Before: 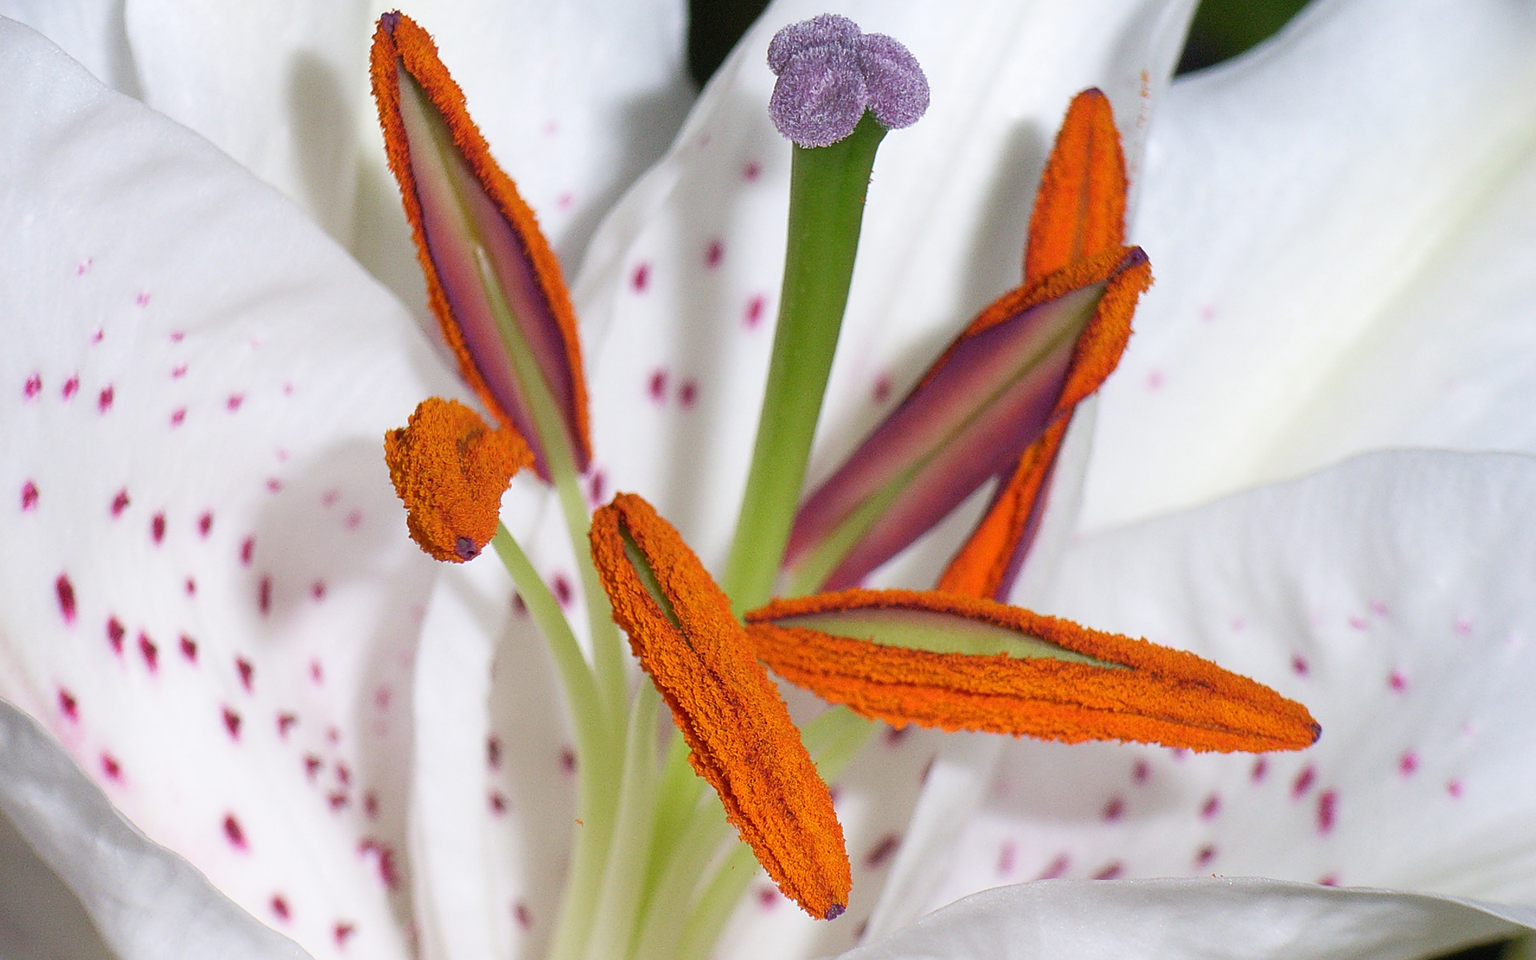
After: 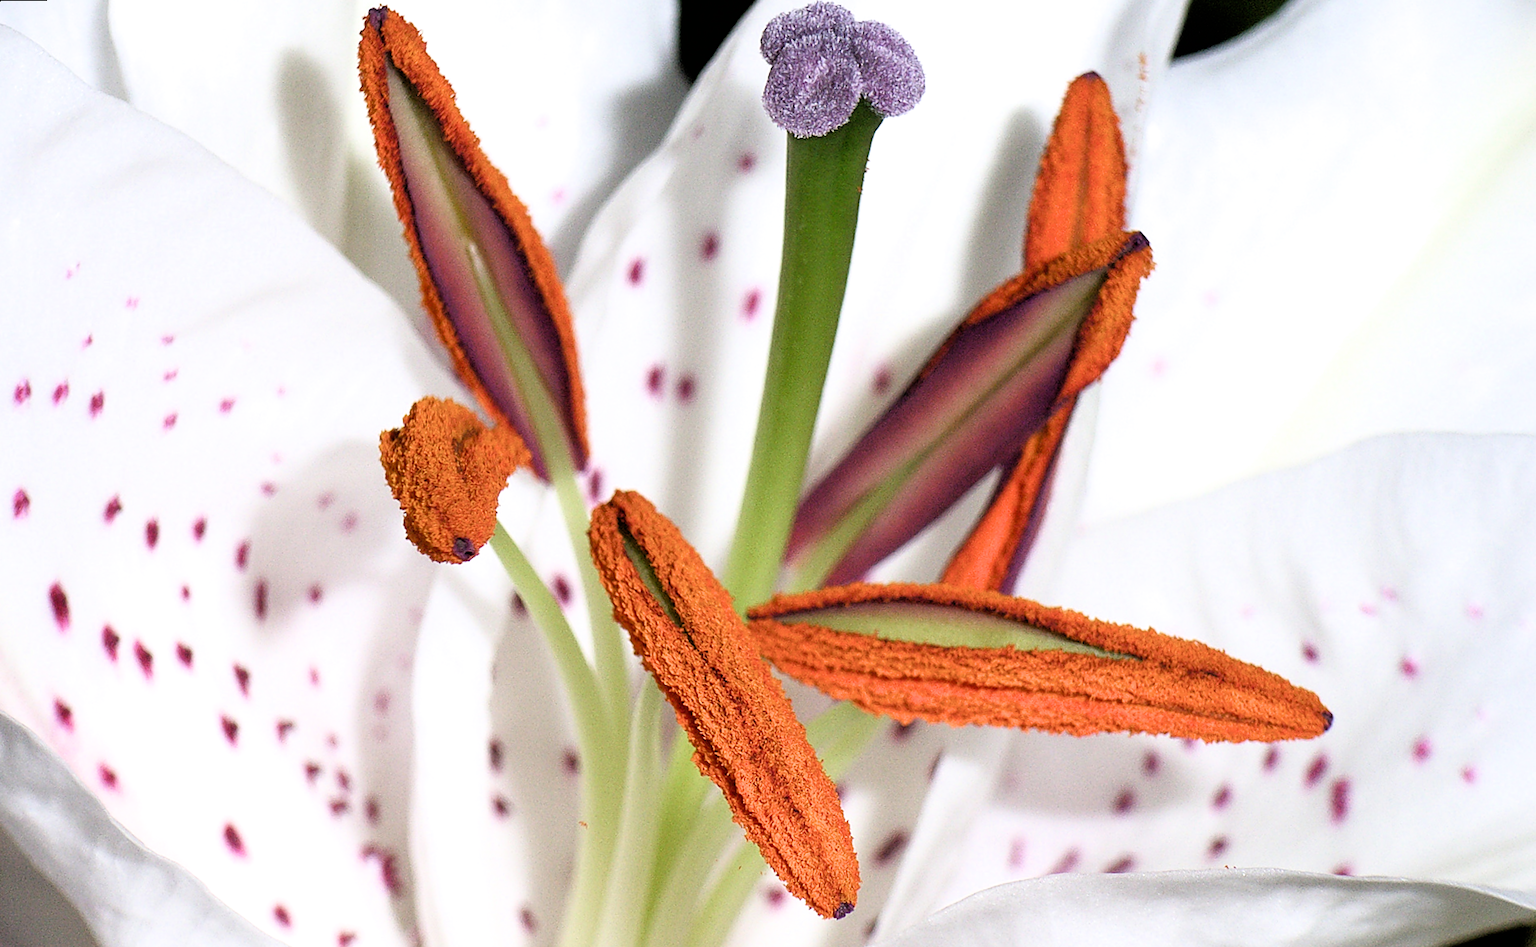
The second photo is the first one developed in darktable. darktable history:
filmic rgb: black relative exposure -3.63 EV, white relative exposure 2.16 EV, hardness 3.62
rotate and perspective: rotation -1°, crop left 0.011, crop right 0.989, crop top 0.025, crop bottom 0.975
